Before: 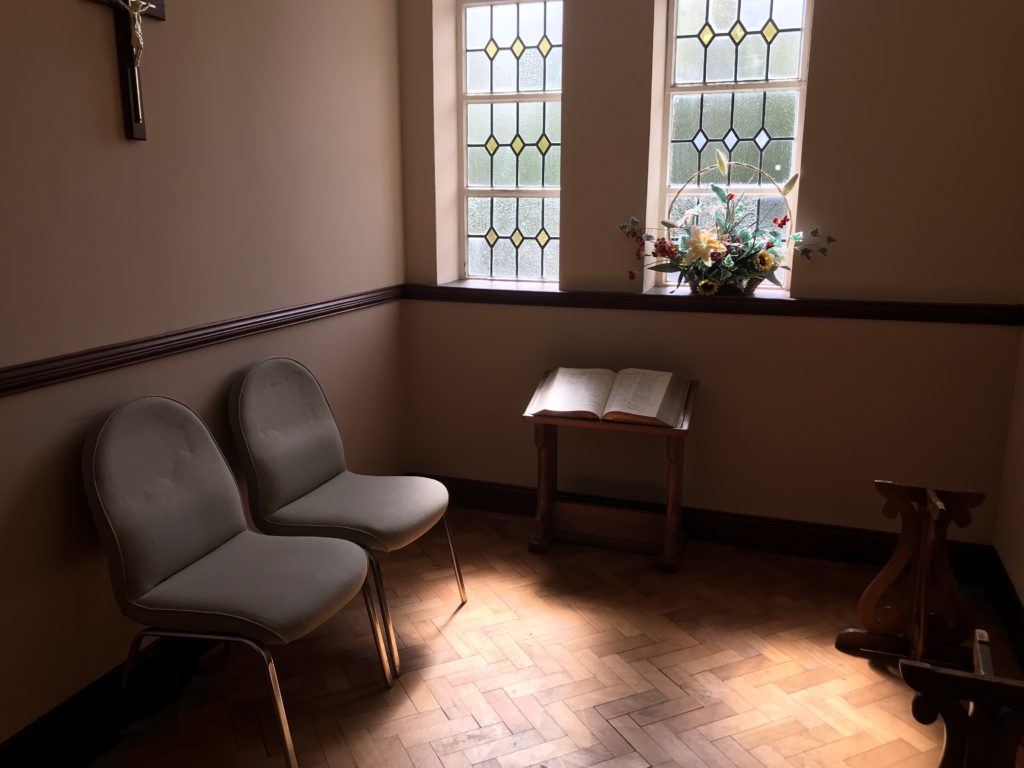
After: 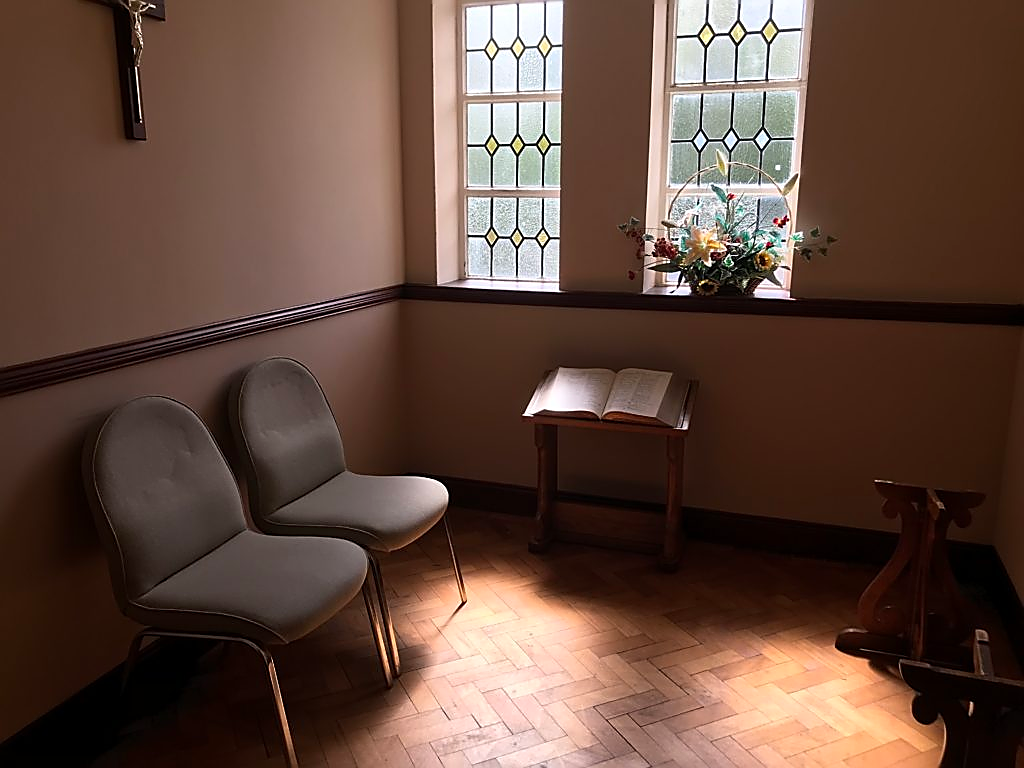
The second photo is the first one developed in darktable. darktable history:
sharpen: radius 1.398, amount 1.265, threshold 0.617
